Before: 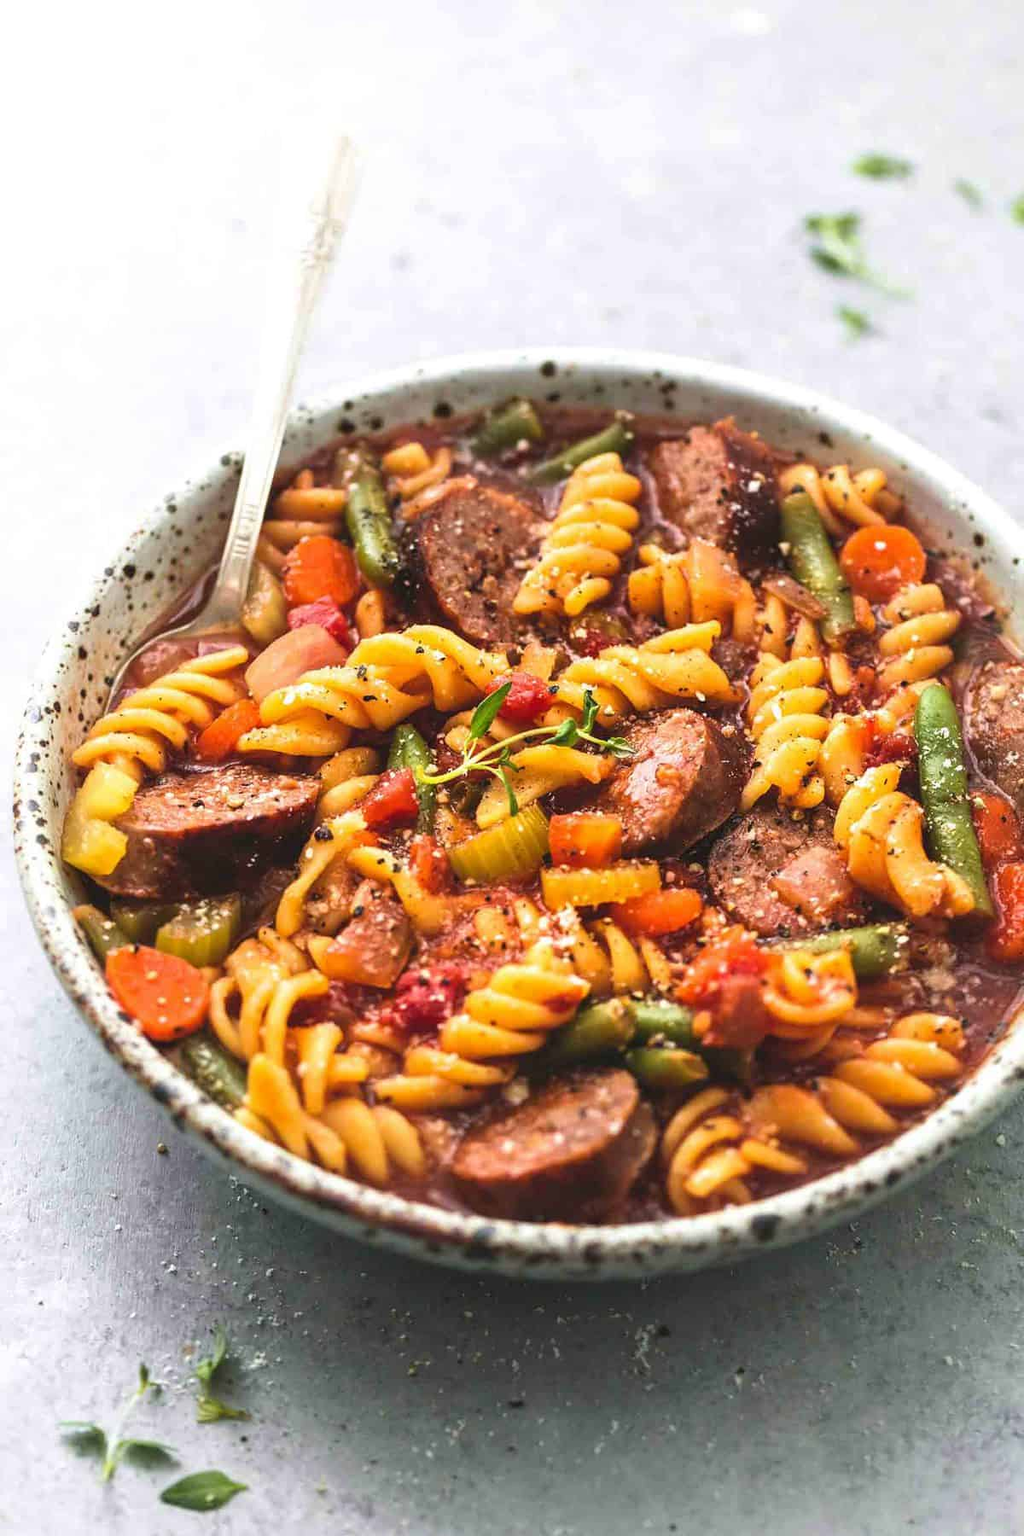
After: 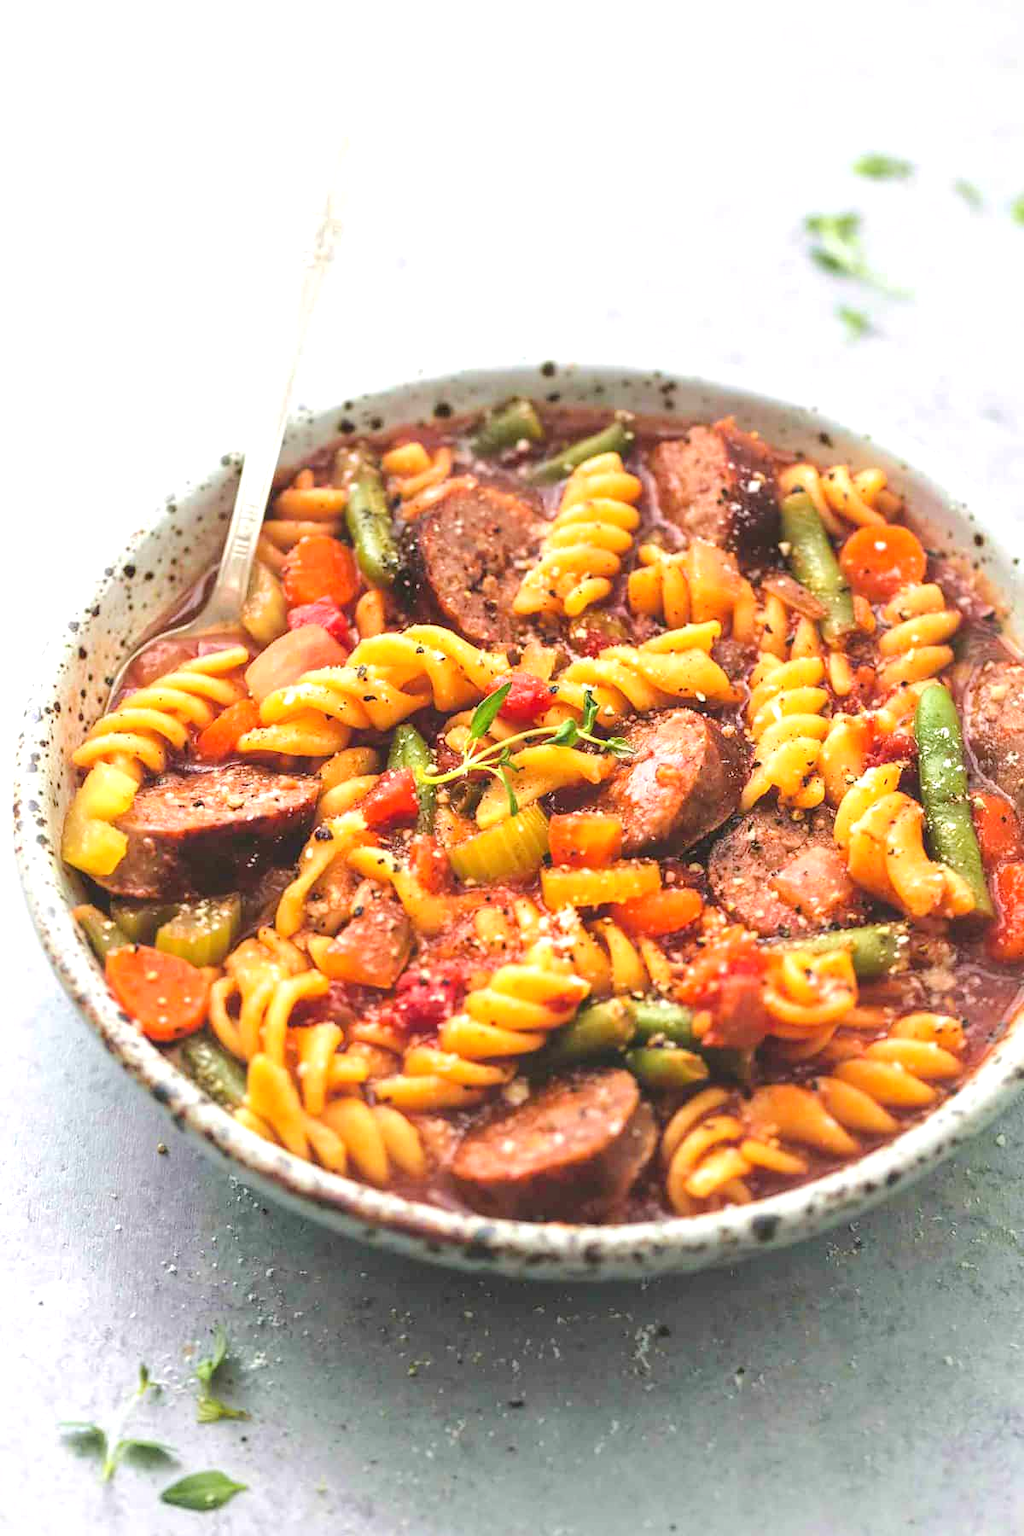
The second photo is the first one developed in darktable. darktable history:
tone equalizer: -8 EV 0.999 EV, -7 EV 0.971 EV, -6 EV 1.02 EV, -5 EV 1.04 EV, -4 EV 1.02 EV, -3 EV 0.769 EV, -2 EV 0.476 EV, -1 EV 0.249 EV, edges refinement/feathering 500, mask exposure compensation -1.57 EV, preserve details no
